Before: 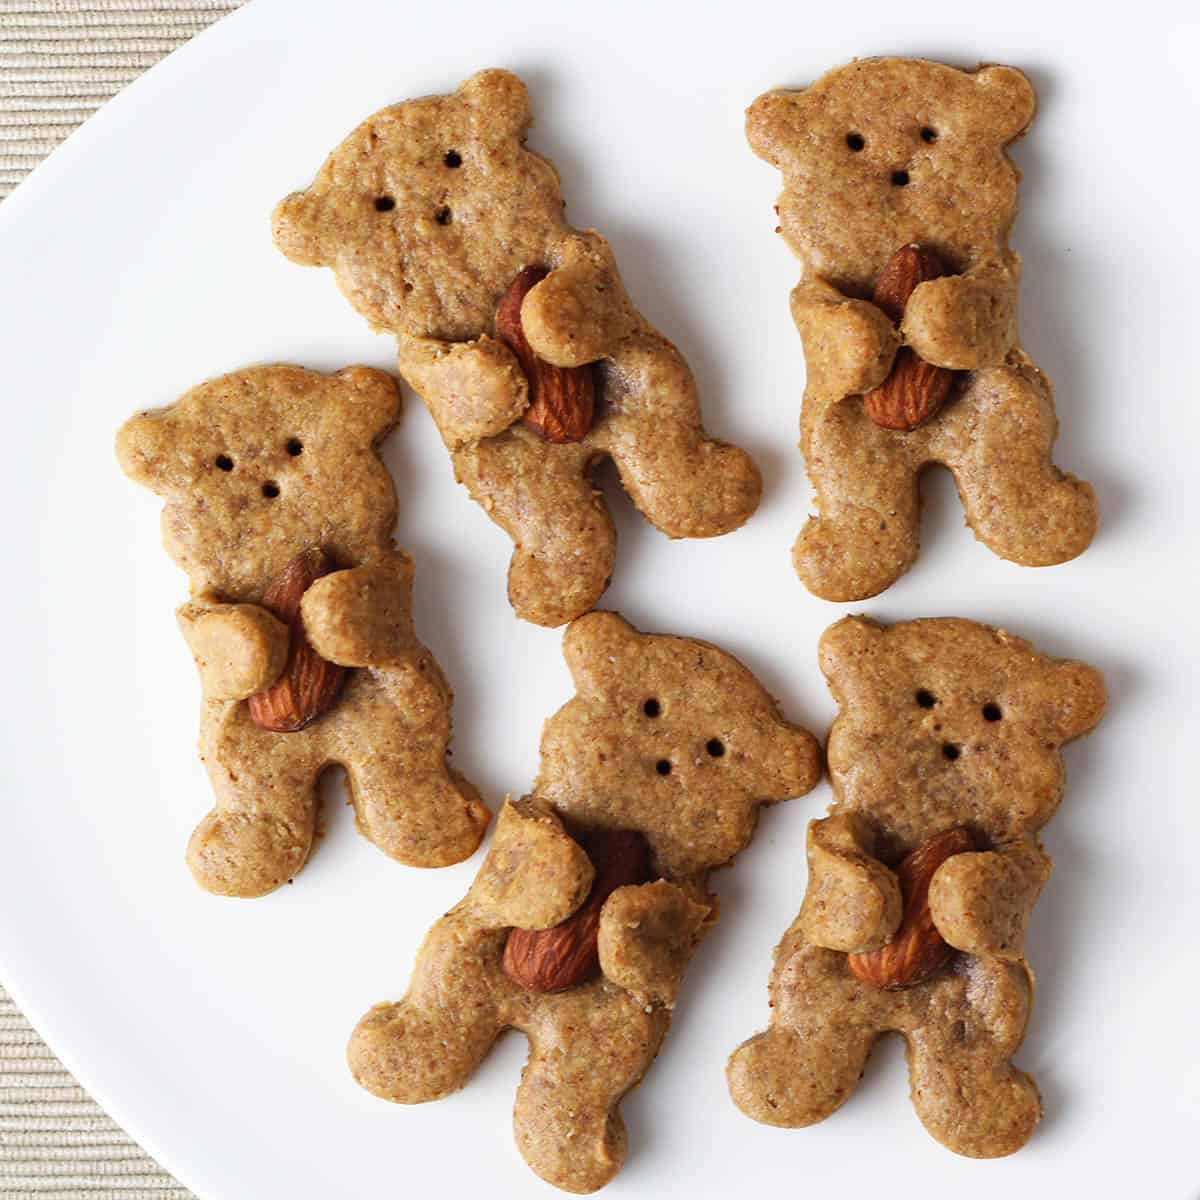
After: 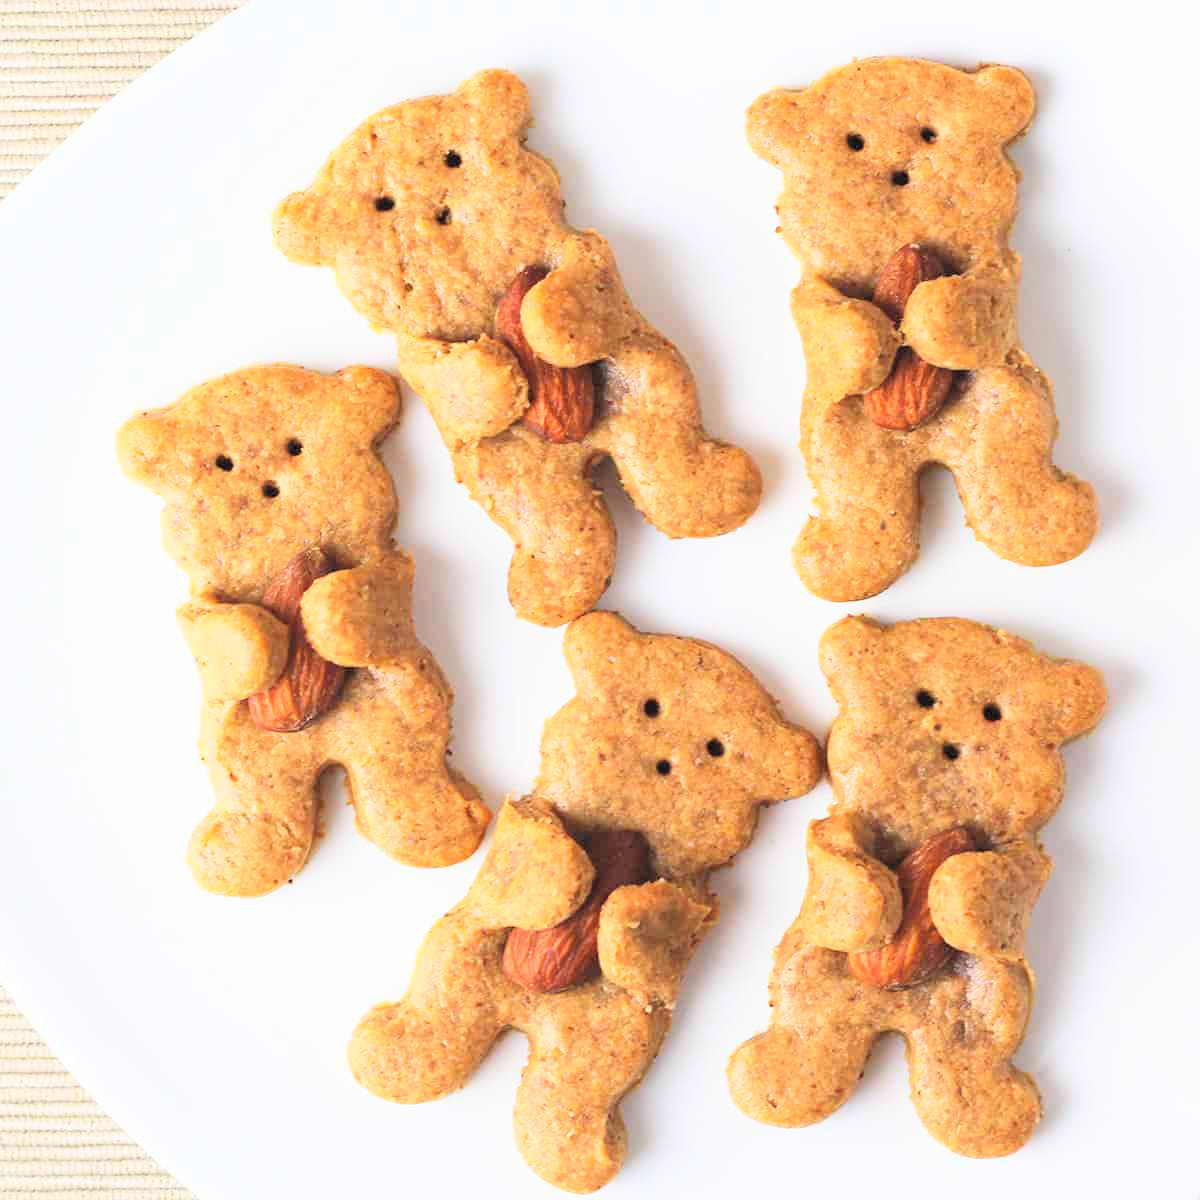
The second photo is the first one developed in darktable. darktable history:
contrast brightness saturation: contrast 0.096, brightness 0.305, saturation 0.143
base curve: curves: ch0 [(0, 0) (0.204, 0.334) (0.55, 0.733) (1, 1)]
